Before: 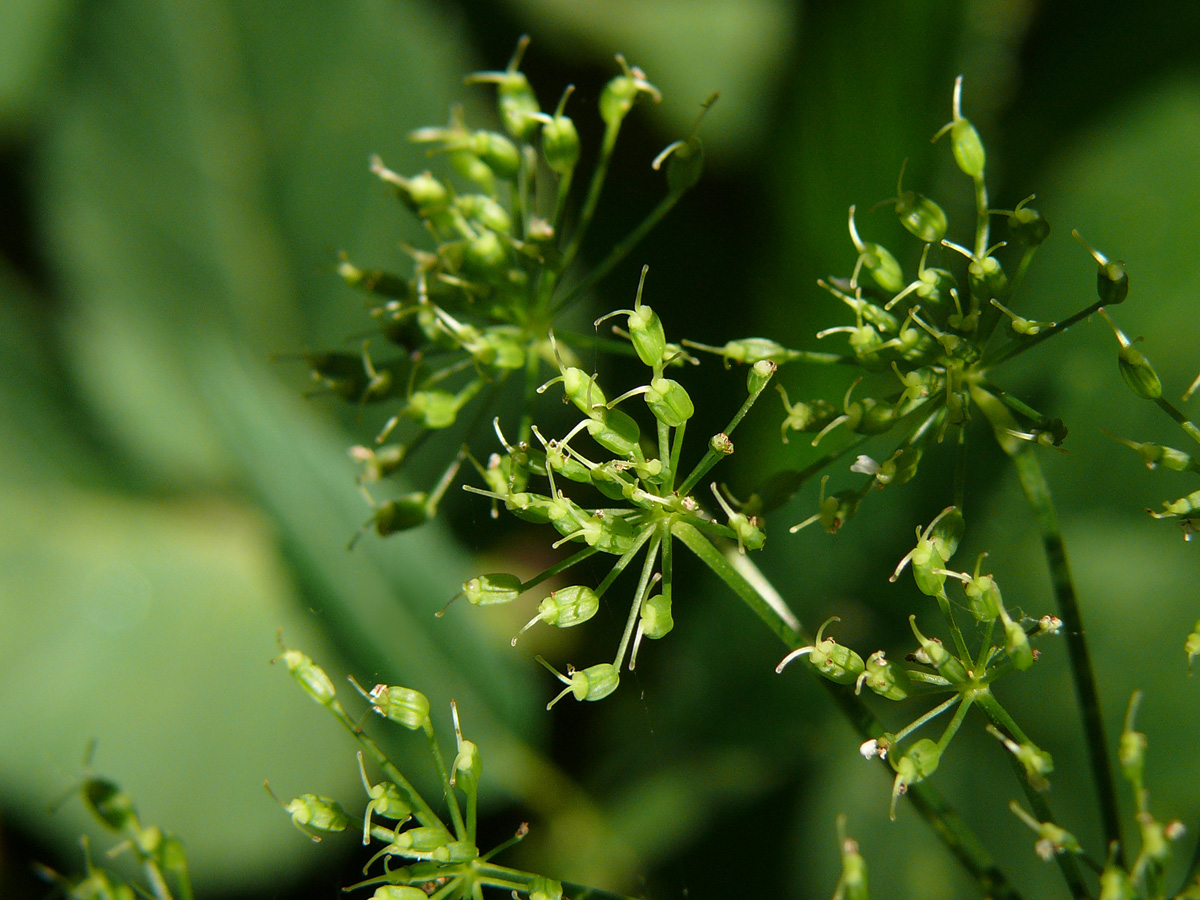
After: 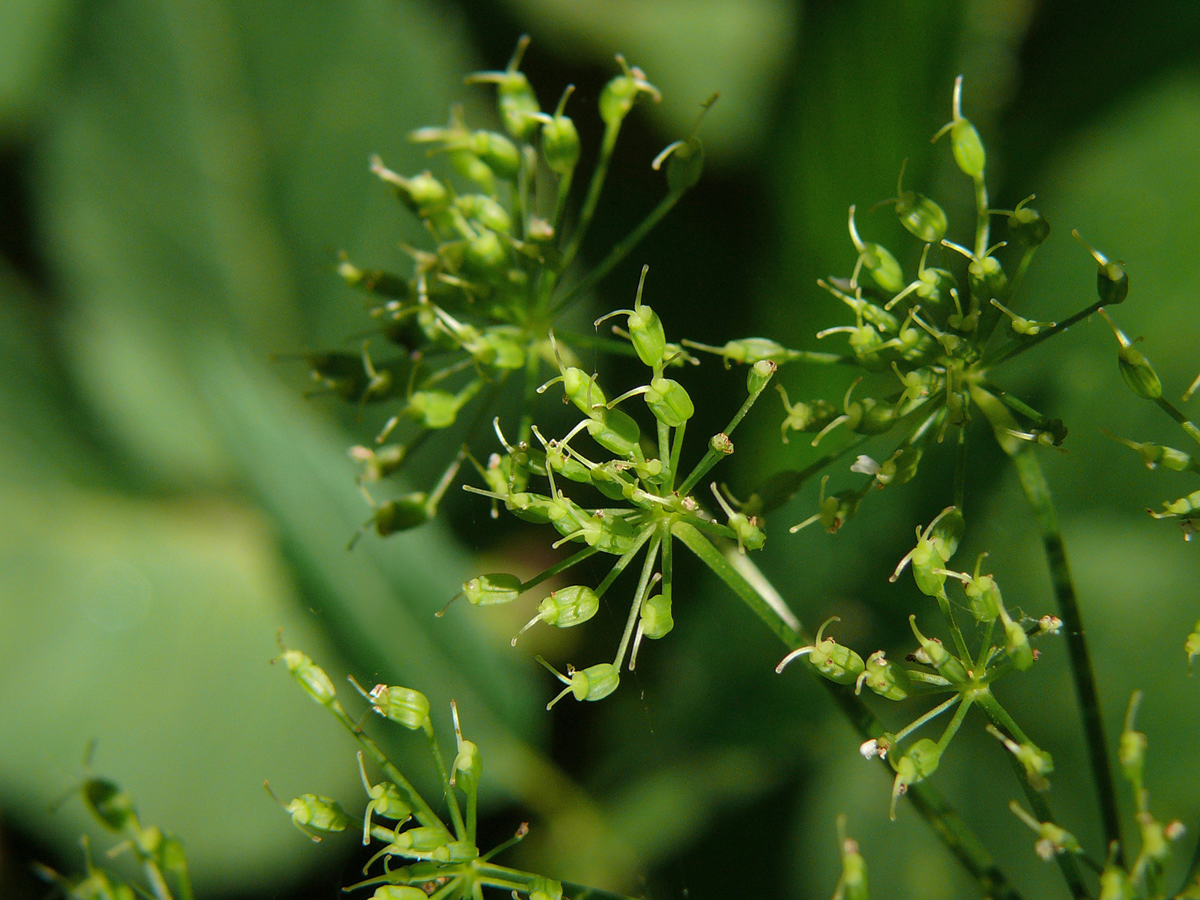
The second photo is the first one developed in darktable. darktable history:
shadows and highlights: shadows 40.28, highlights -59.7
